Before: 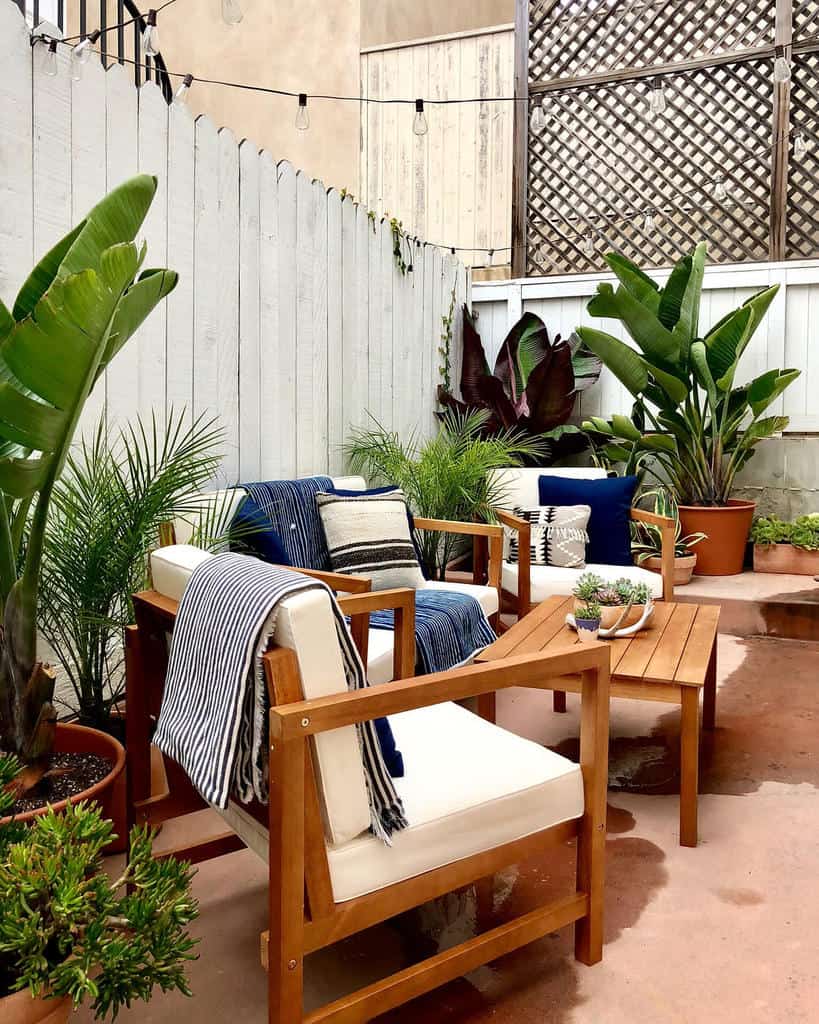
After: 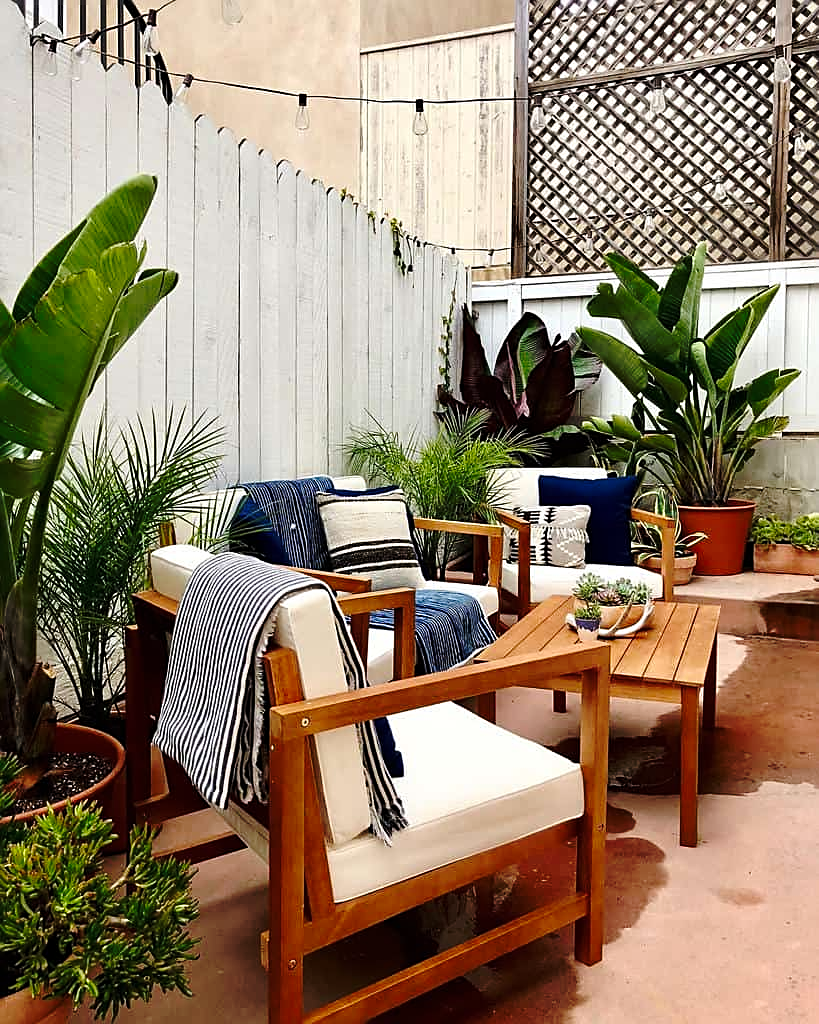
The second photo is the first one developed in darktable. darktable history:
base curve: curves: ch0 [(0, 0) (0.073, 0.04) (0.157, 0.139) (0.492, 0.492) (0.758, 0.758) (1, 1)], preserve colors none
sharpen: on, module defaults
